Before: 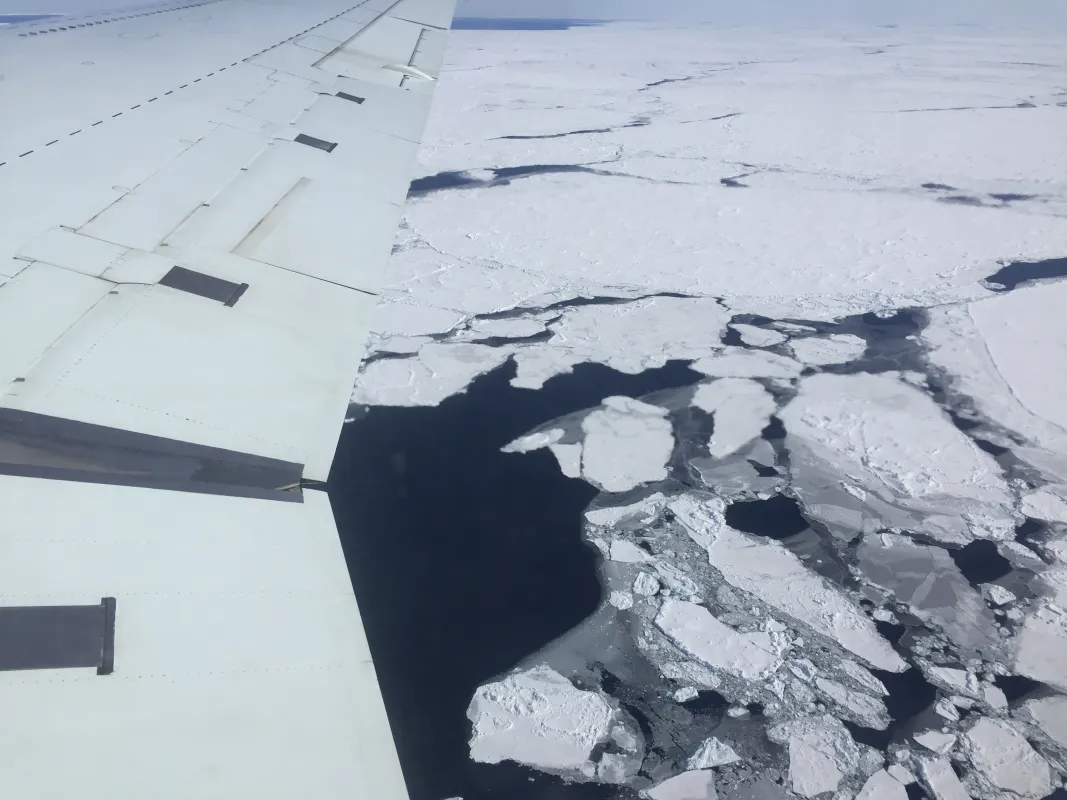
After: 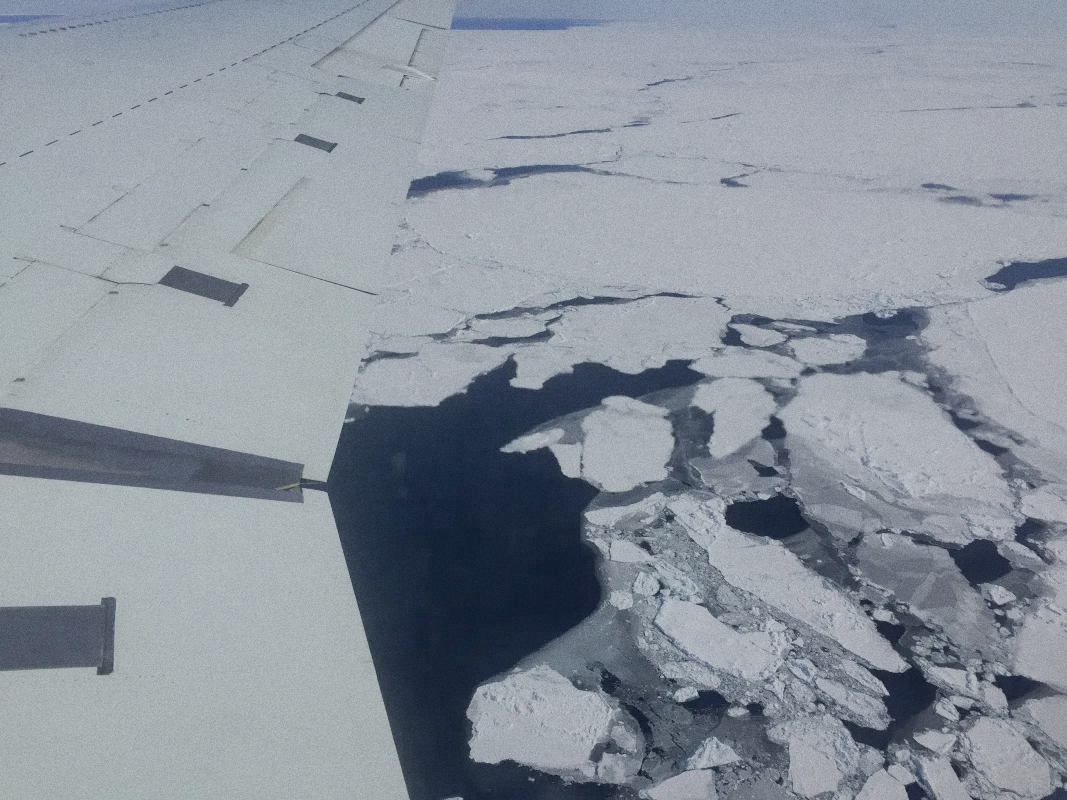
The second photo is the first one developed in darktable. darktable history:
shadows and highlights: on, module defaults
filmic rgb: black relative exposure -7.65 EV, white relative exposure 4.56 EV, hardness 3.61
grain: on, module defaults
